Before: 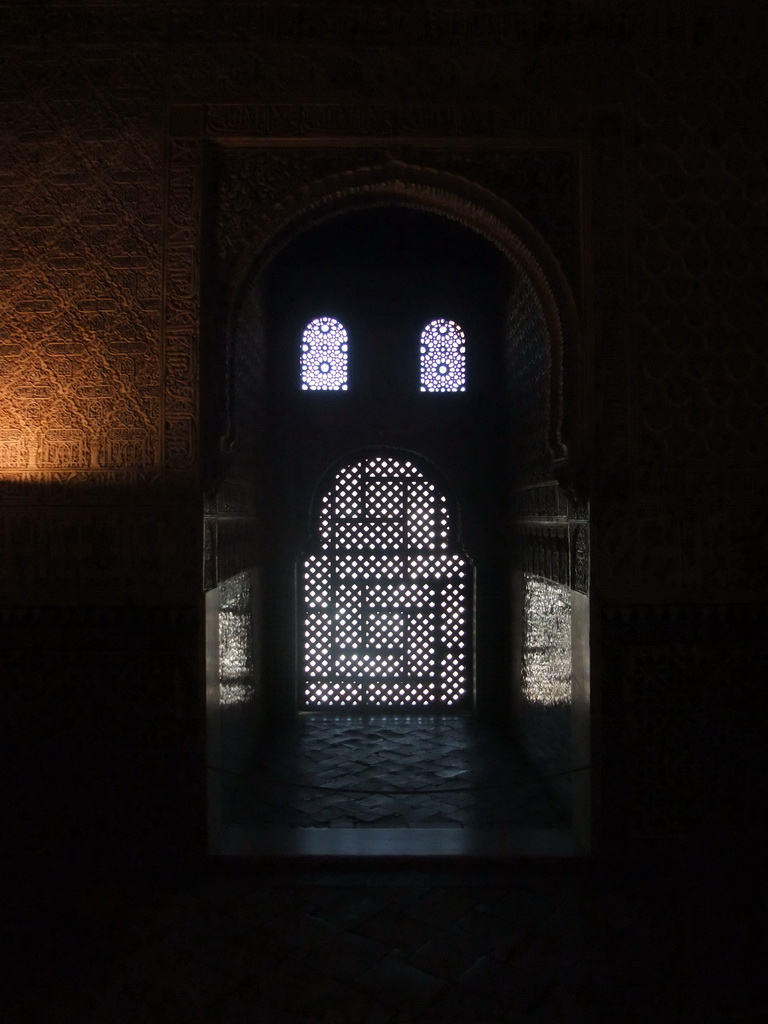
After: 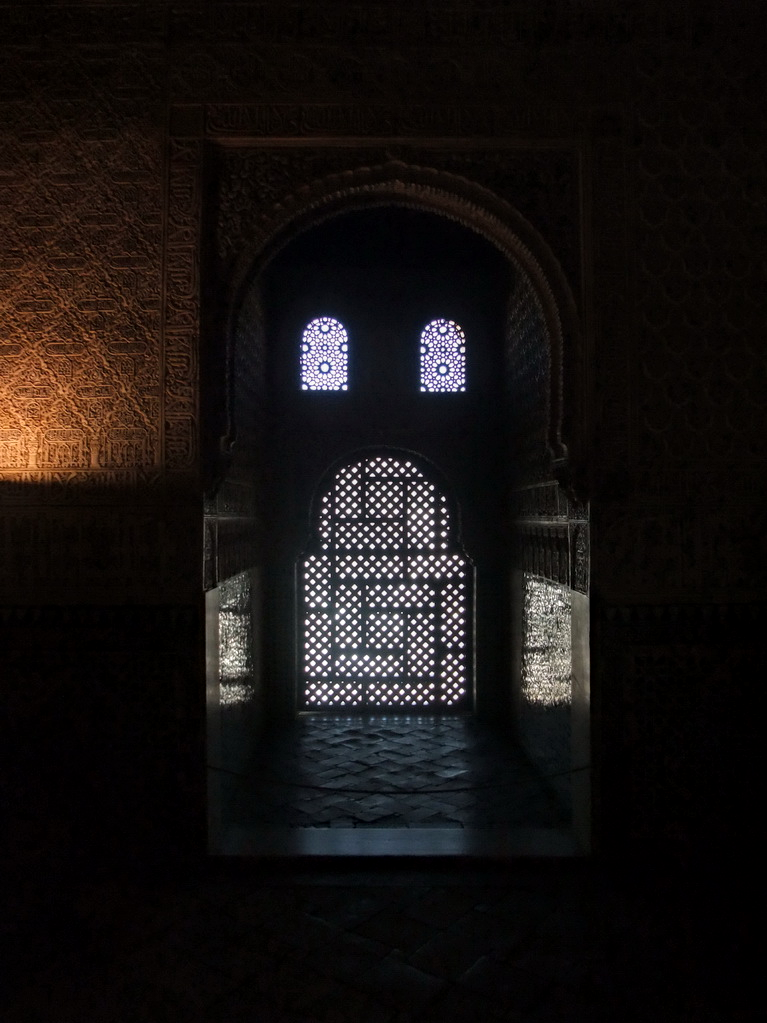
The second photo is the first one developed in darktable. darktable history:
crop and rotate: left 0.088%, bottom 0.012%
local contrast: detail 130%
haze removal: compatibility mode true, adaptive false
exposure: compensate highlight preservation false
